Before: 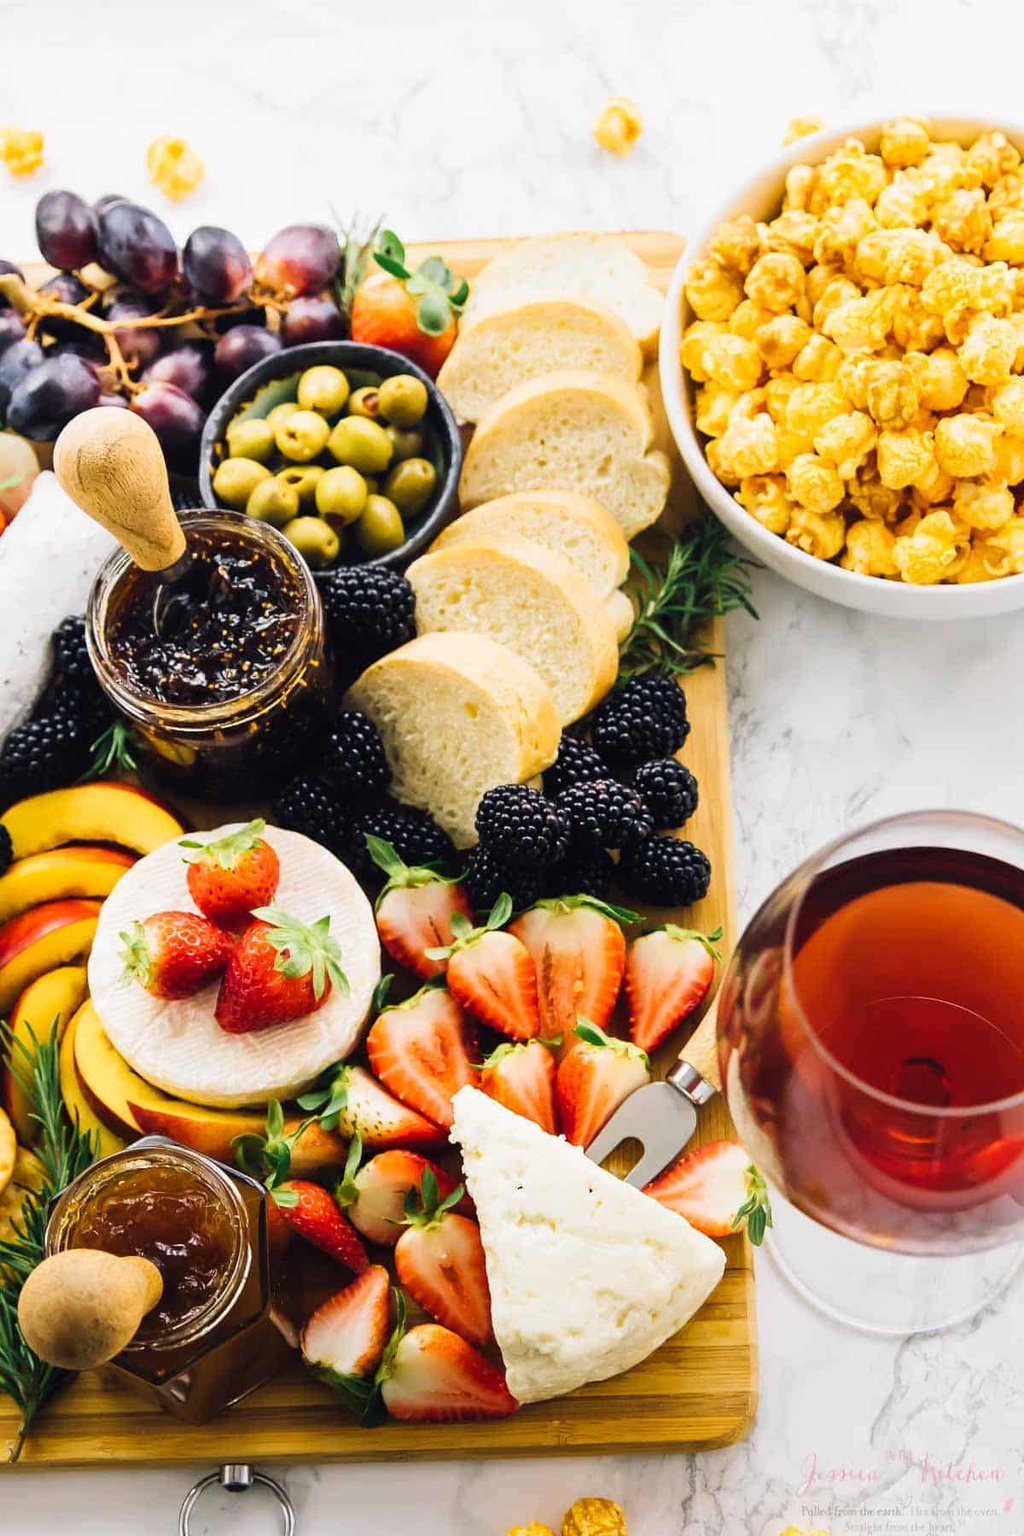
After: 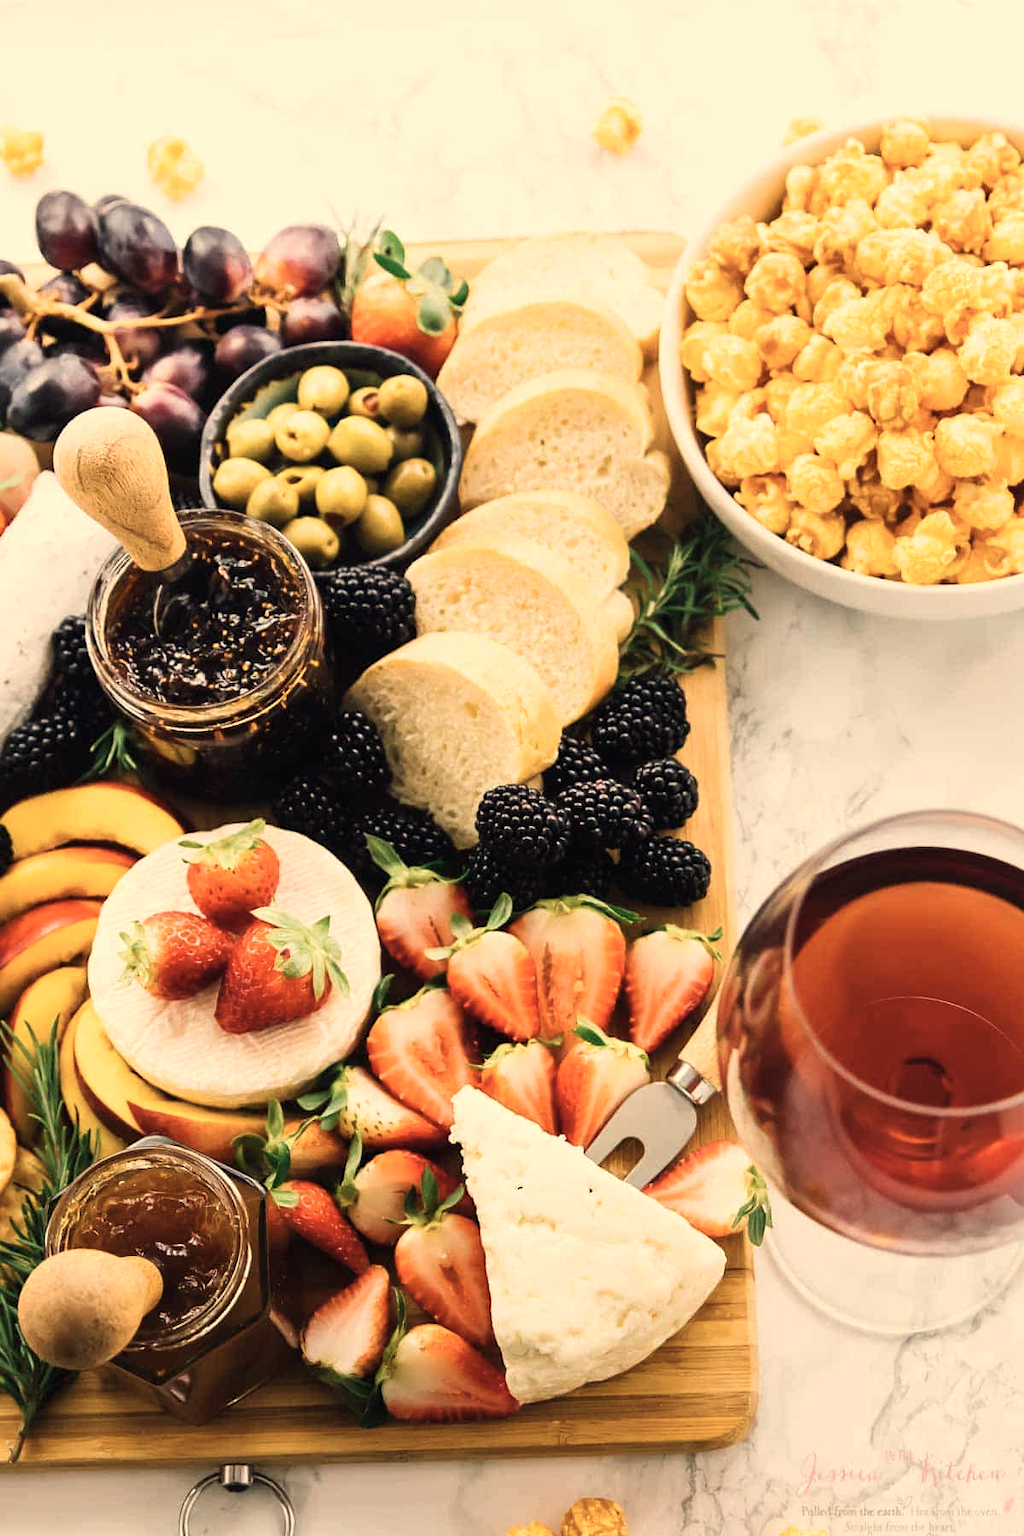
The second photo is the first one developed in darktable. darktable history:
white balance: red 1.138, green 0.996, blue 0.812
contrast brightness saturation: contrast 0.06, brightness -0.01, saturation -0.23
